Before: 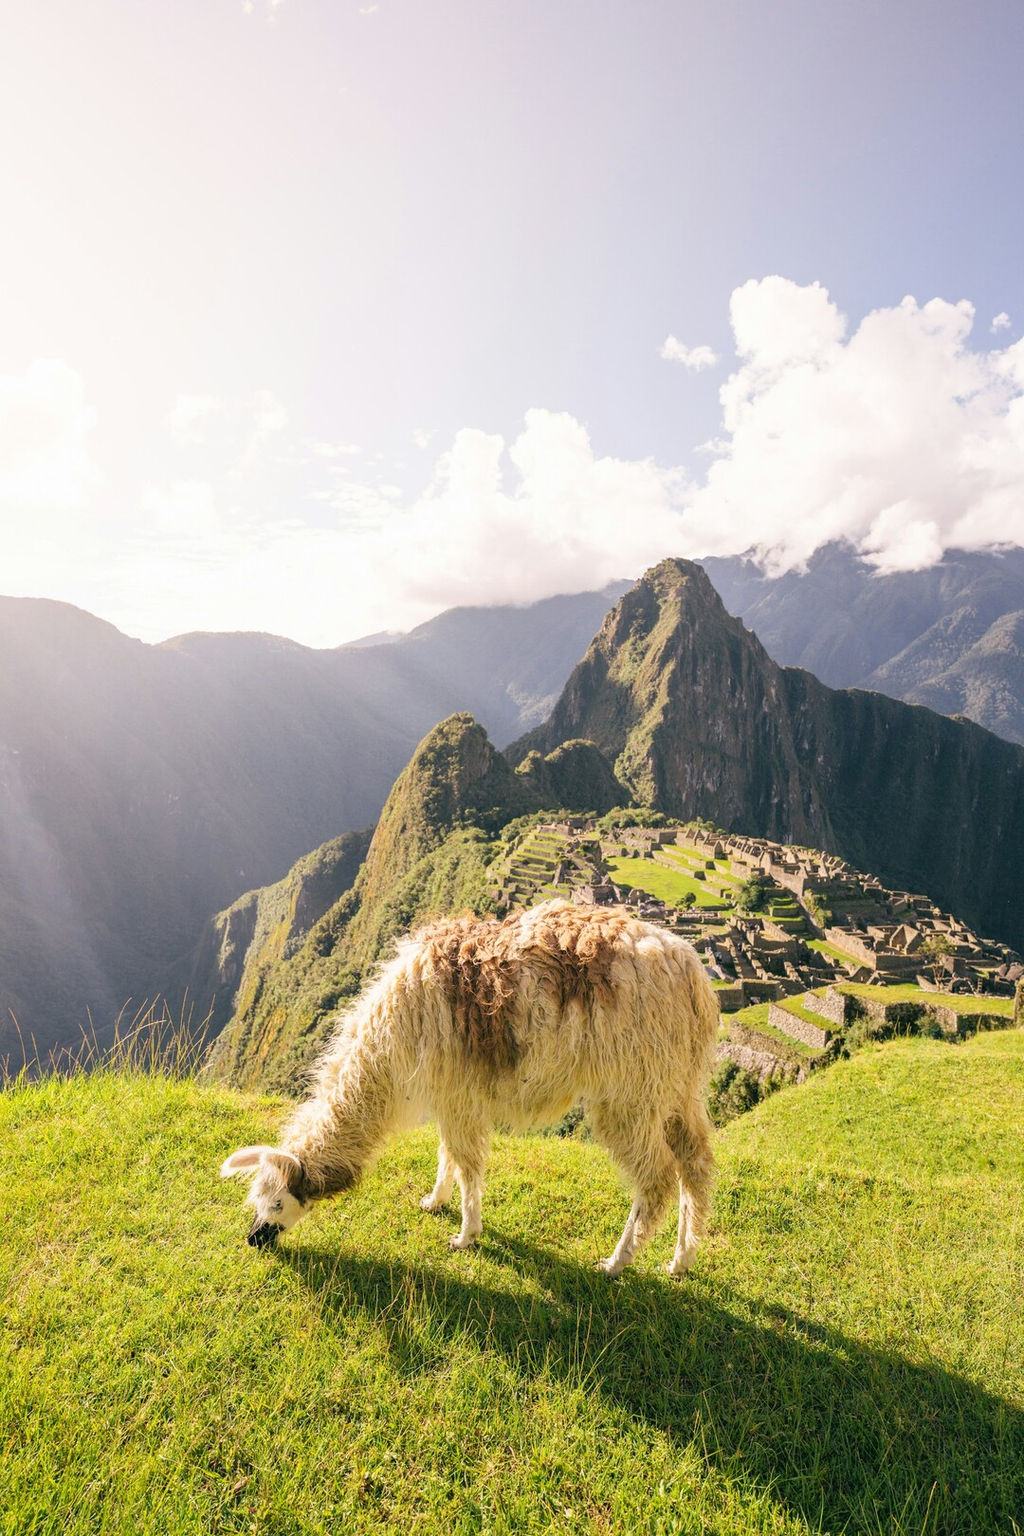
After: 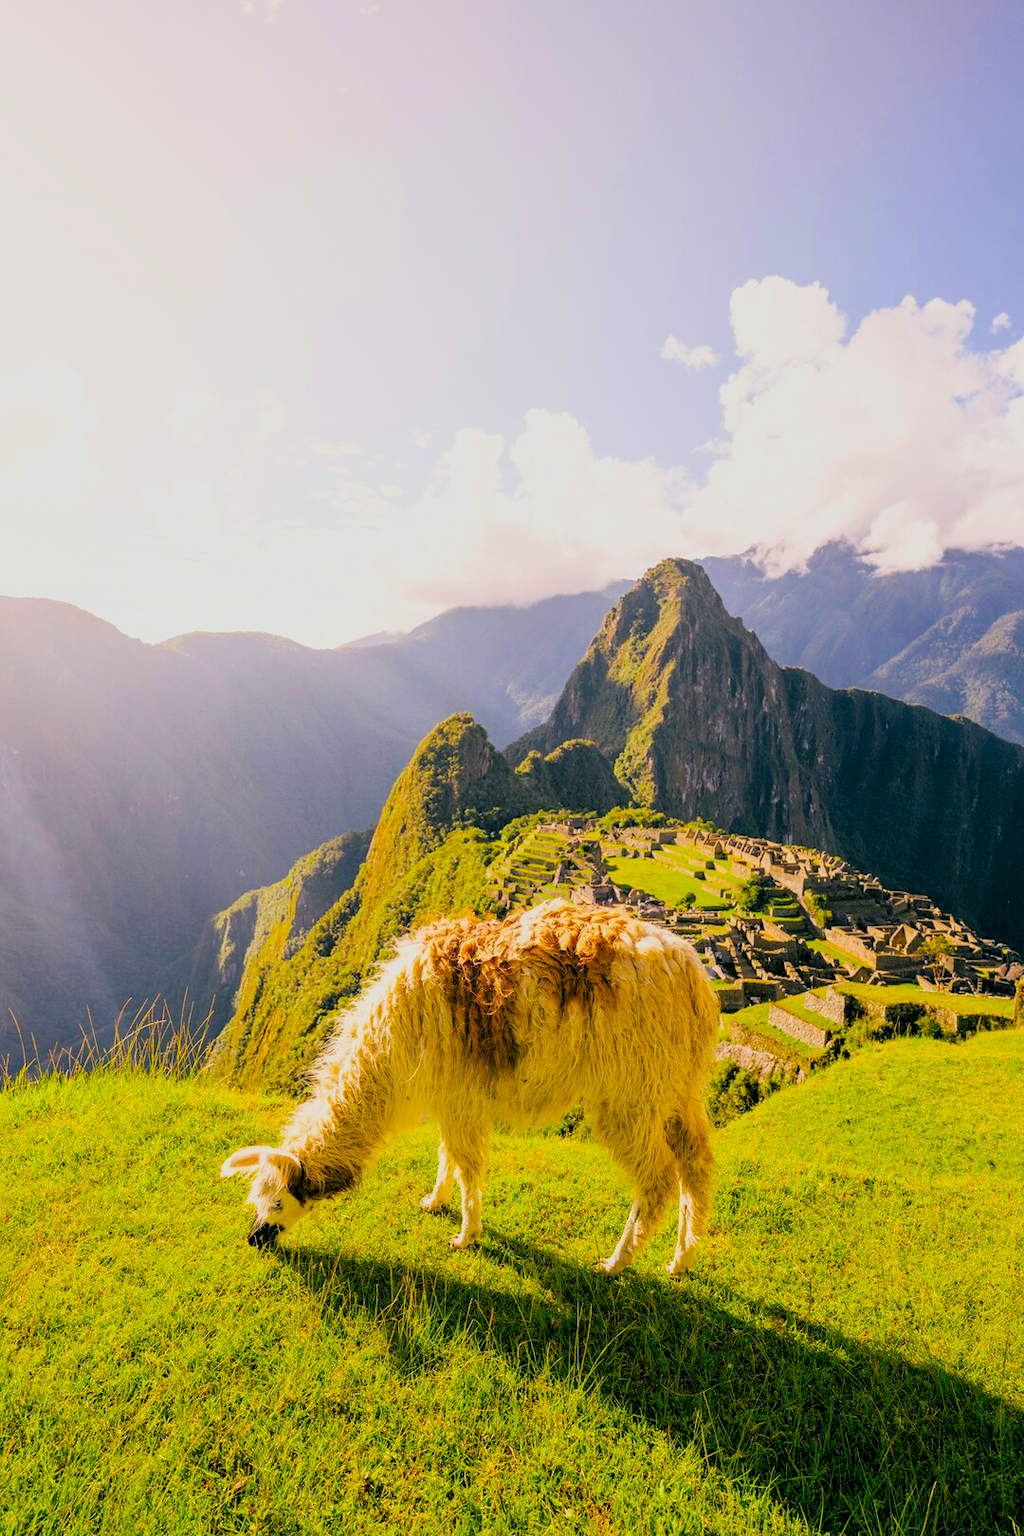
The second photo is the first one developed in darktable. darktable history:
color balance rgb: linear chroma grading › global chroma 15%, perceptual saturation grading › global saturation 30%
filmic rgb: black relative exposure -7.75 EV, white relative exposure 4.4 EV, threshold 3 EV, target black luminance 0%, hardness 3.76, latitude 50.51%, contrast 1.074, highlights saturation mix 10%, shadows ↔ highlights balance -0.22%, color science v4 (2020), enable highlight reconstruction true
